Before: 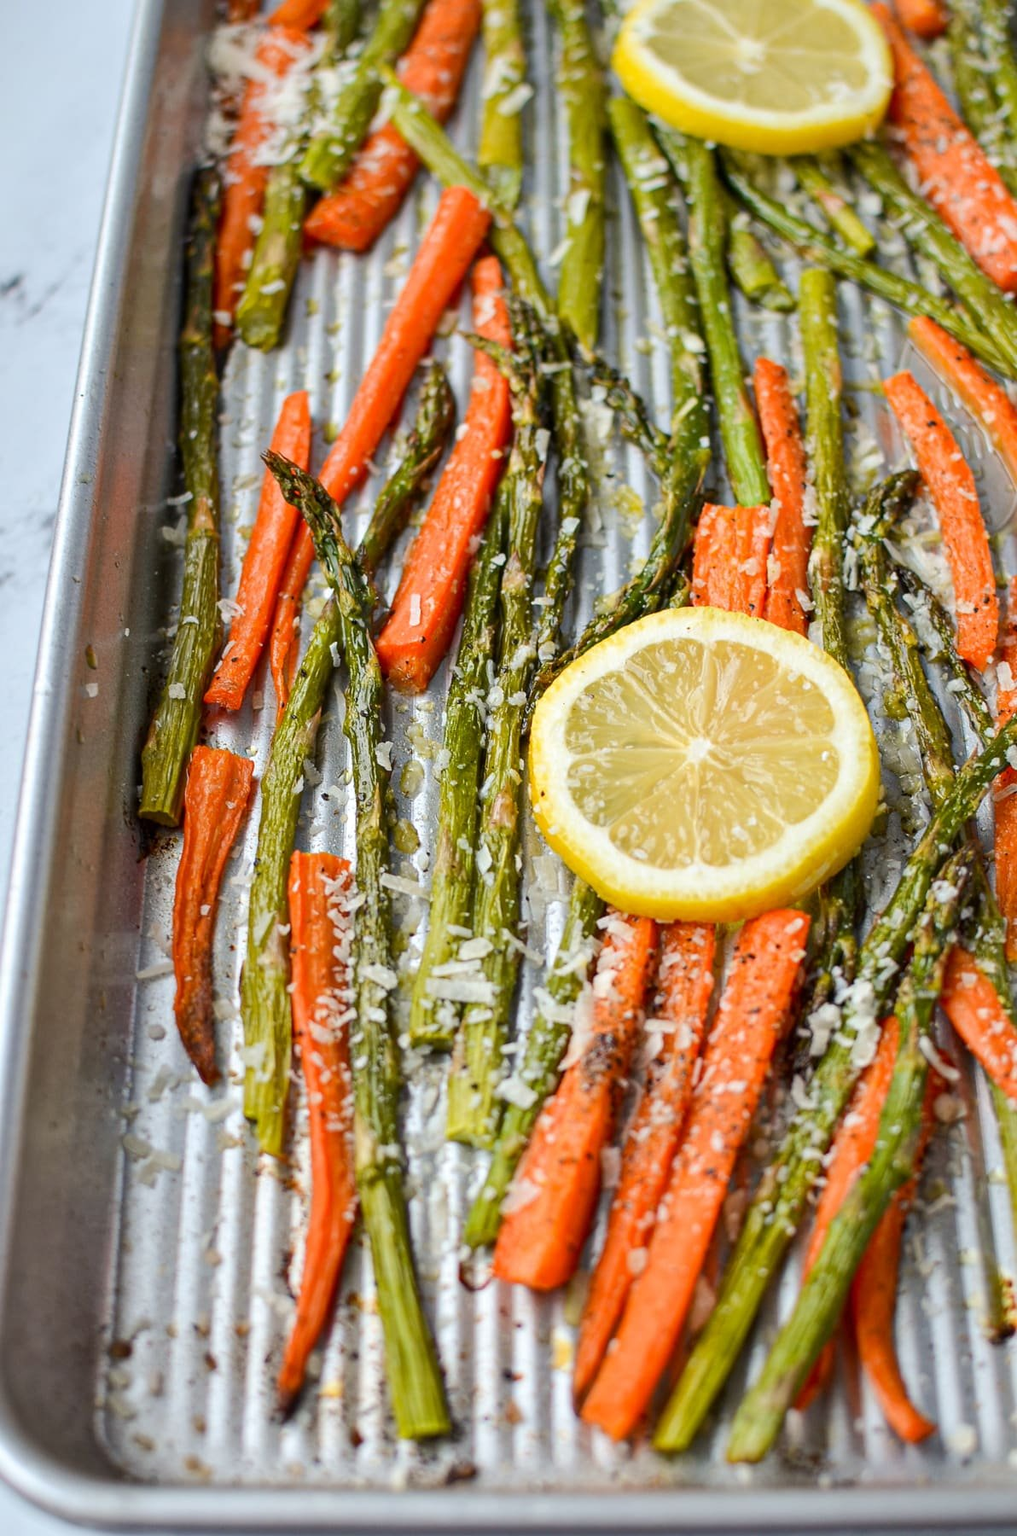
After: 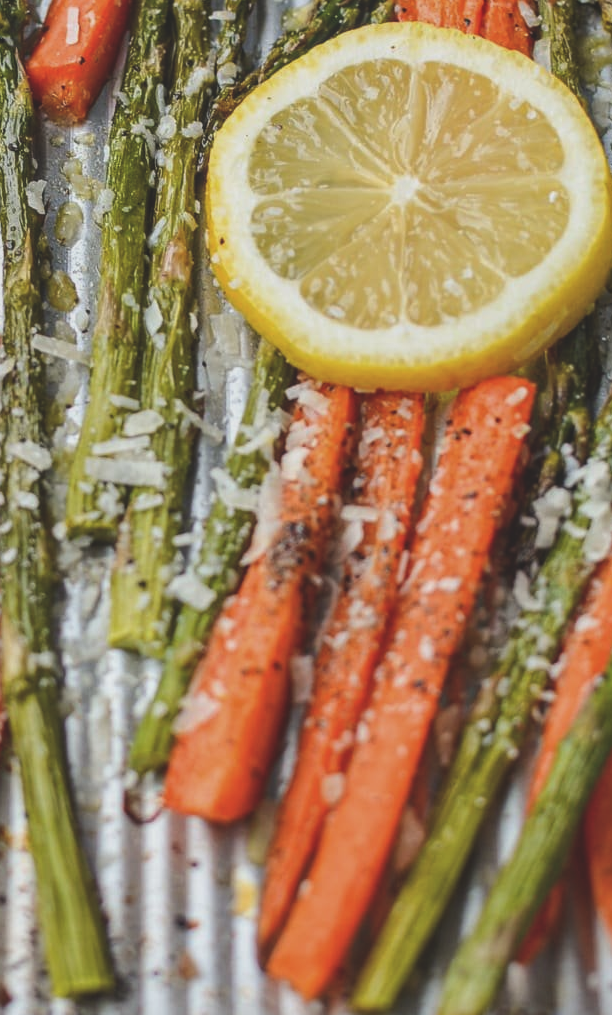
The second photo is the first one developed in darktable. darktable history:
exposure: black level correction -0.035, exposure -0.496 EV, compensate exposure bias true, compensate highlight preservation false
local contrast: on, module defaults
crop: left 34.74%, top 38.311%, right 13.893%, bottom 5.266%
